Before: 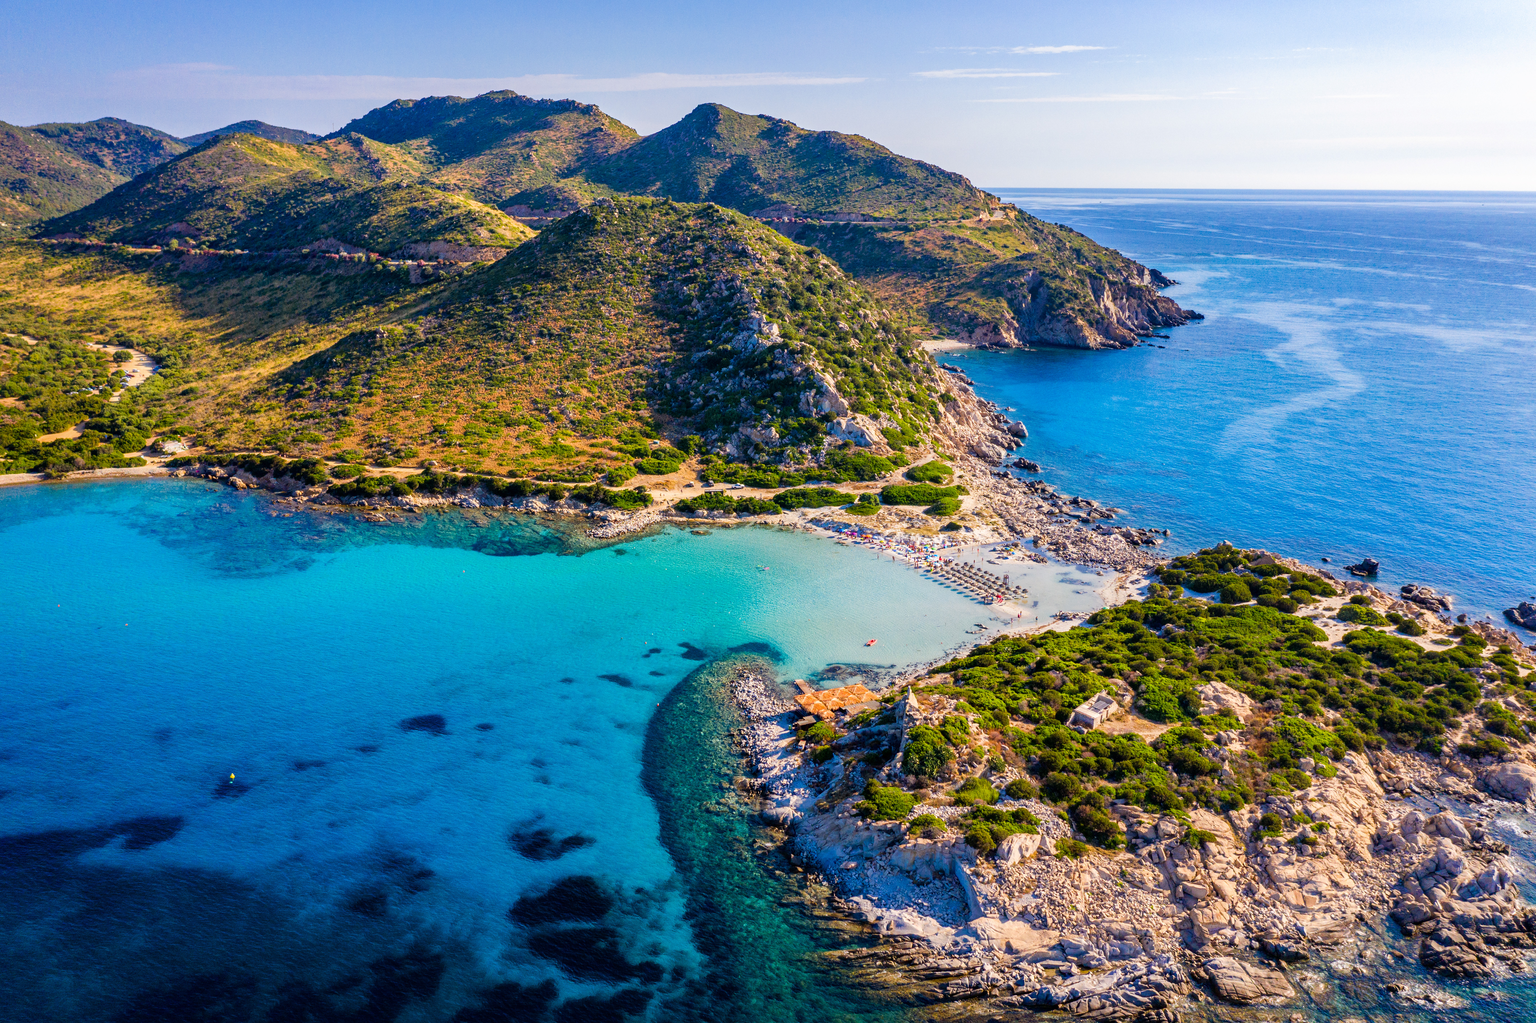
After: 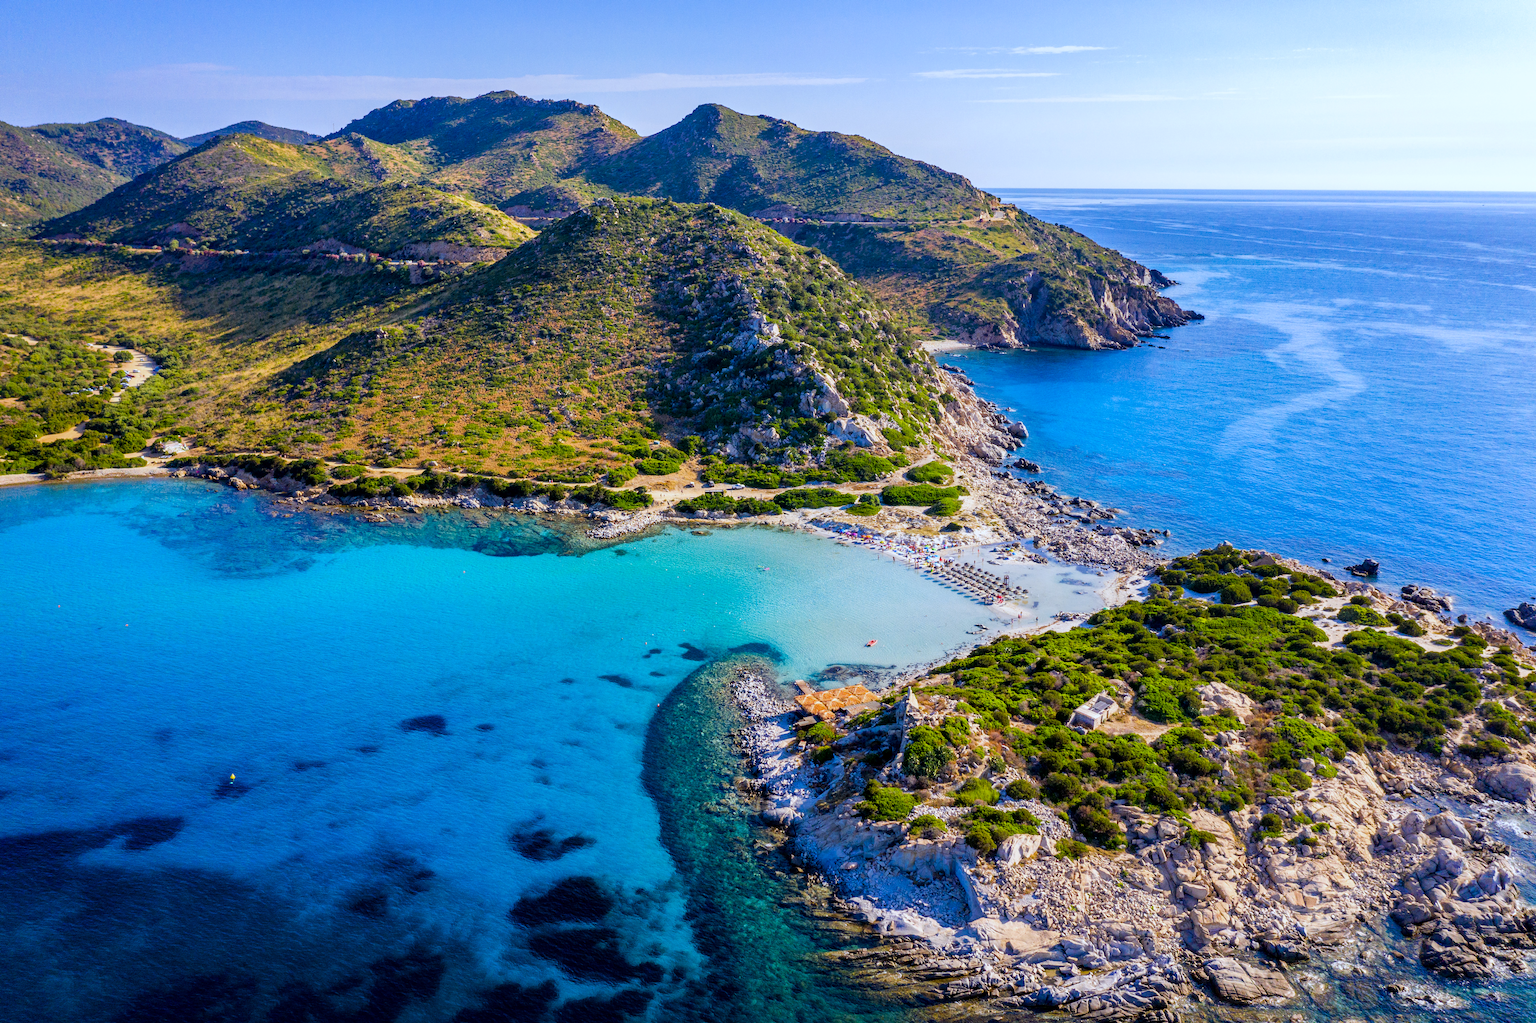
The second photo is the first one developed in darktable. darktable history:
exposure: black level correction 0.001, compensate highlight preservation false
white balance: red 0.924, blue 1.095
